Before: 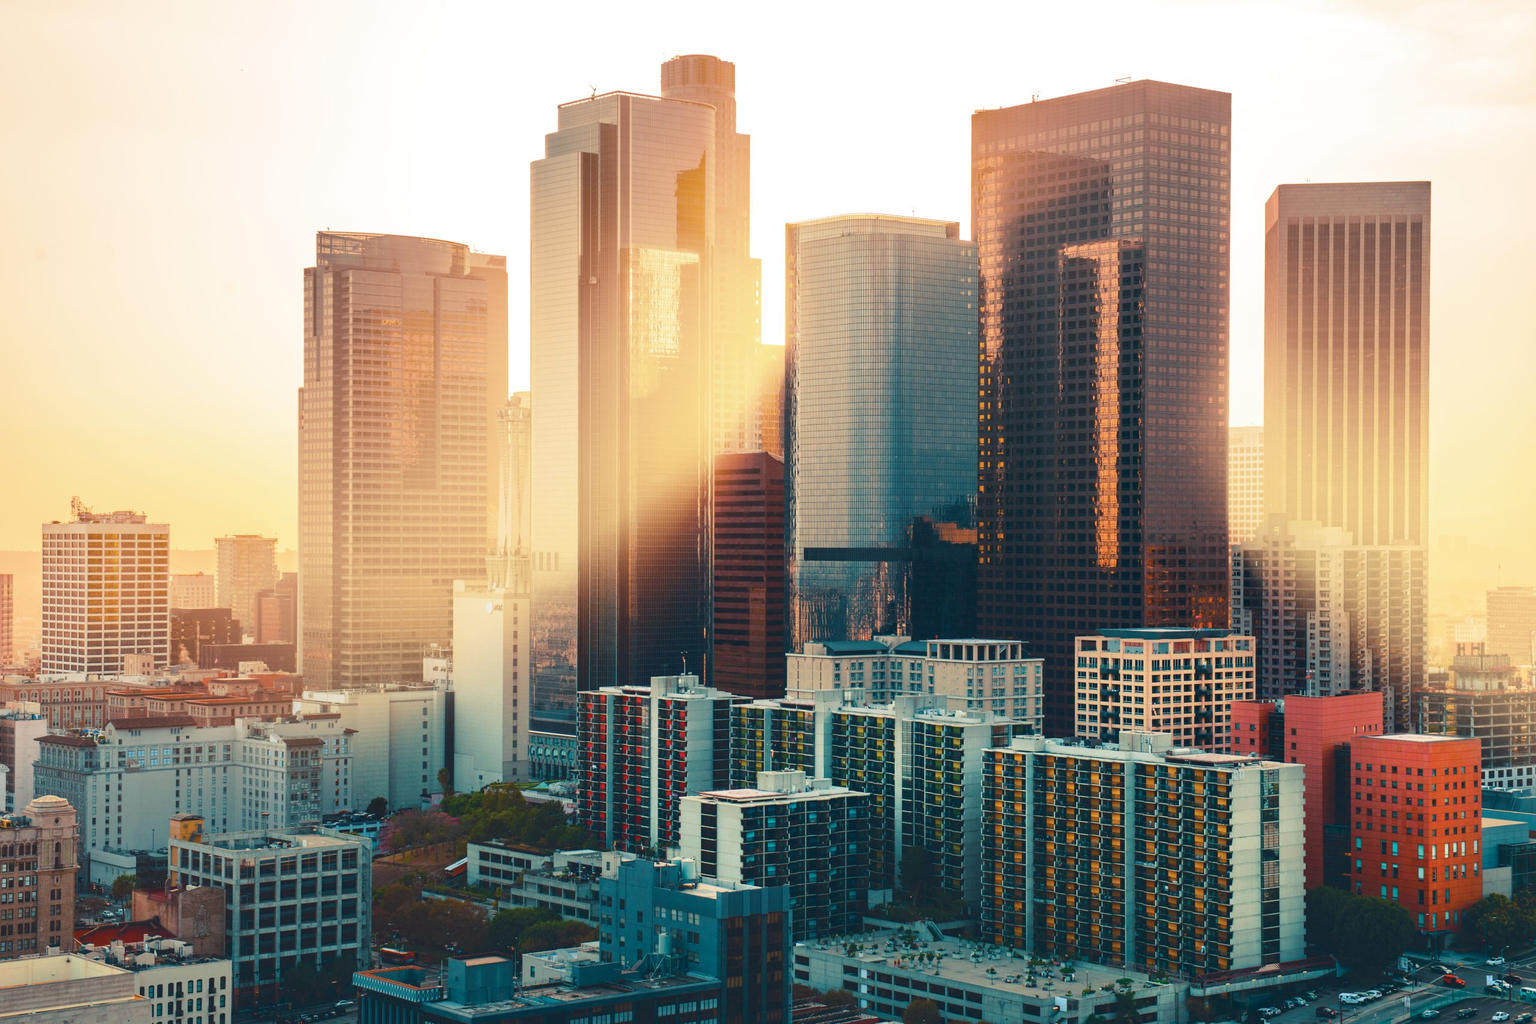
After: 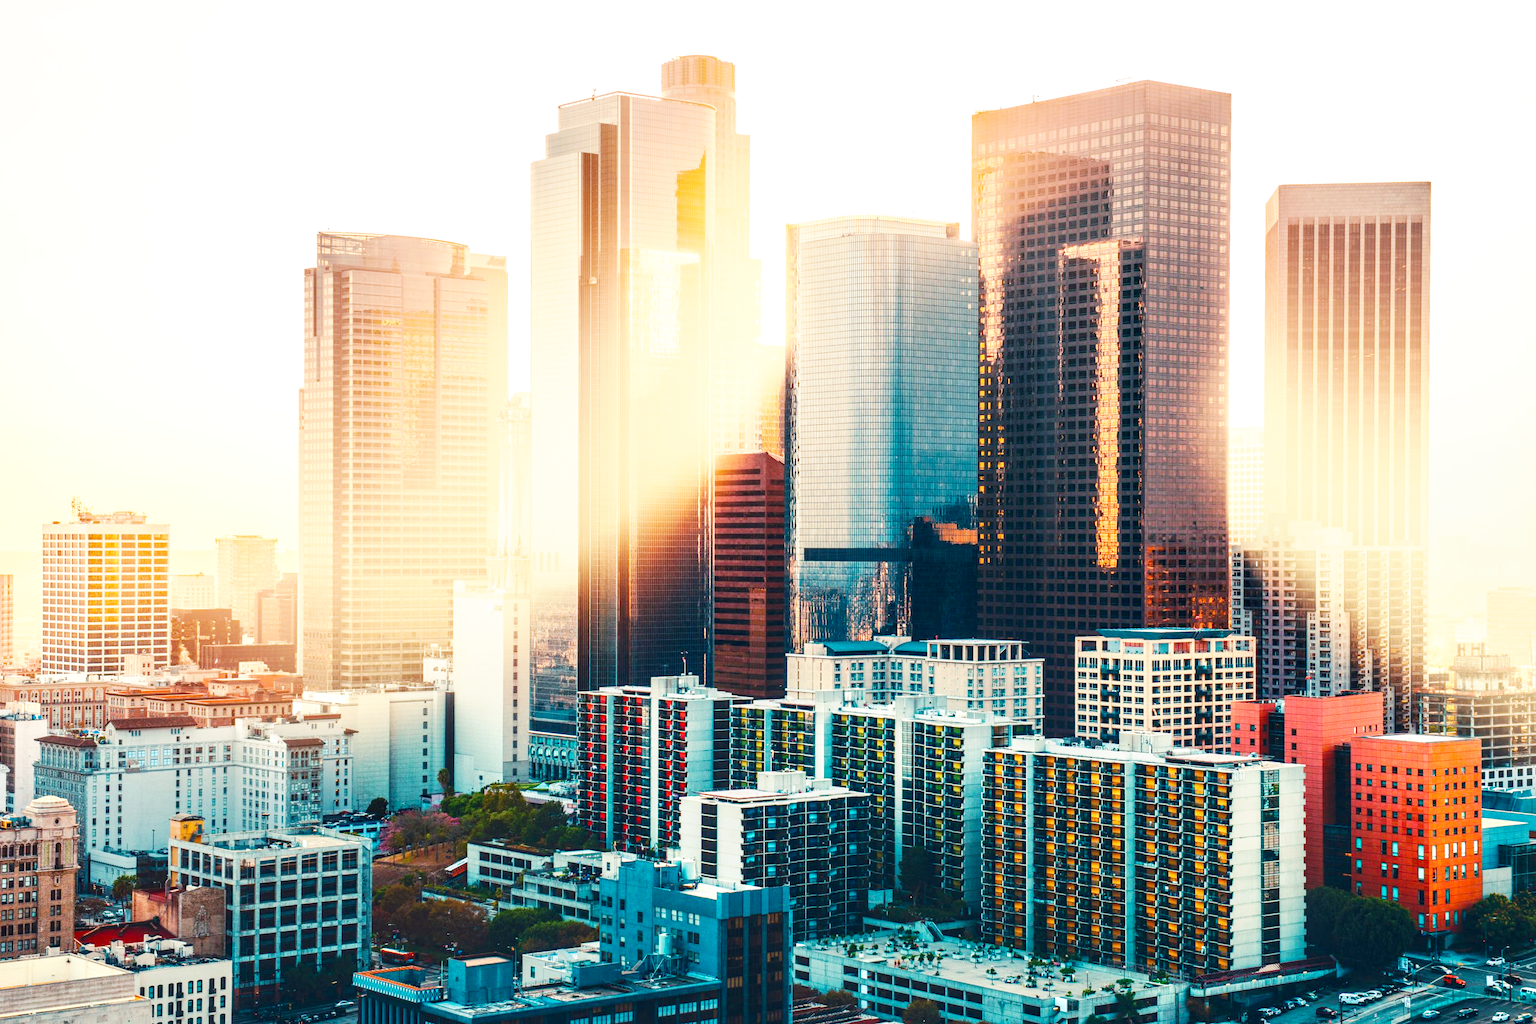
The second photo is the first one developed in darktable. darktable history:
haze removal: adaptive false
exposure: black level correction 0.001, compensate highlight preservation false
base curve: curves: ch0 [(0, 0) (0.007, 0.004) (0.027, 0.03) (0.046, 0.07) (0.207, 0.54) (0.442, 0.872) (0.673, 0.972) (1, 1)], preserve colors none
local contrast: detail 130%
